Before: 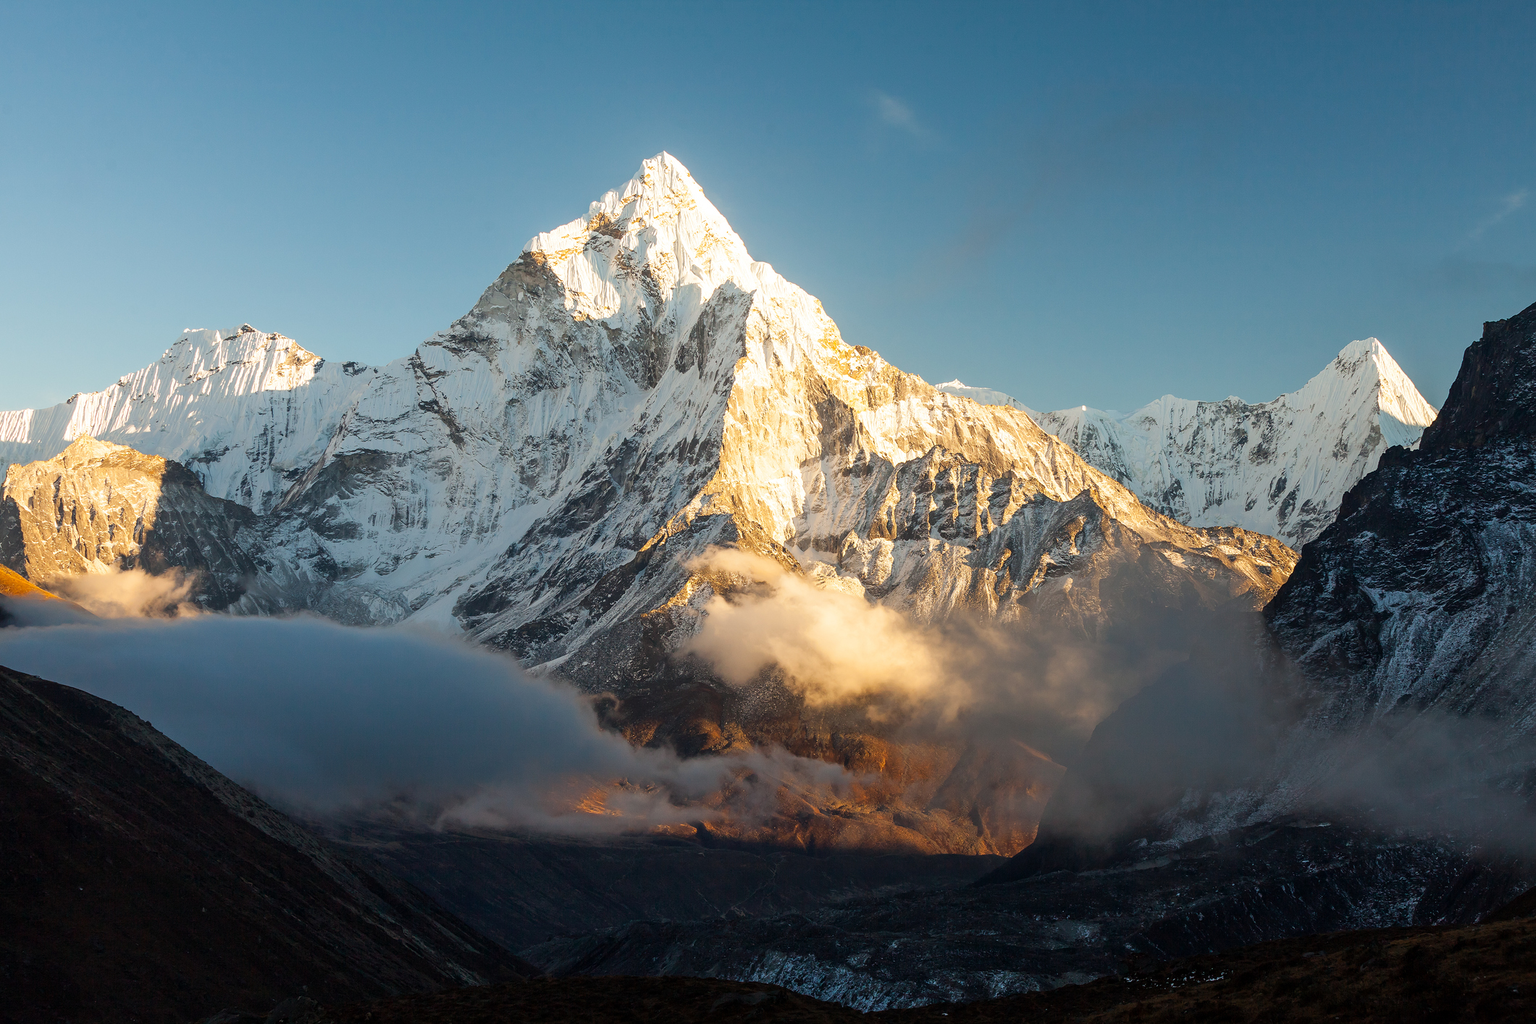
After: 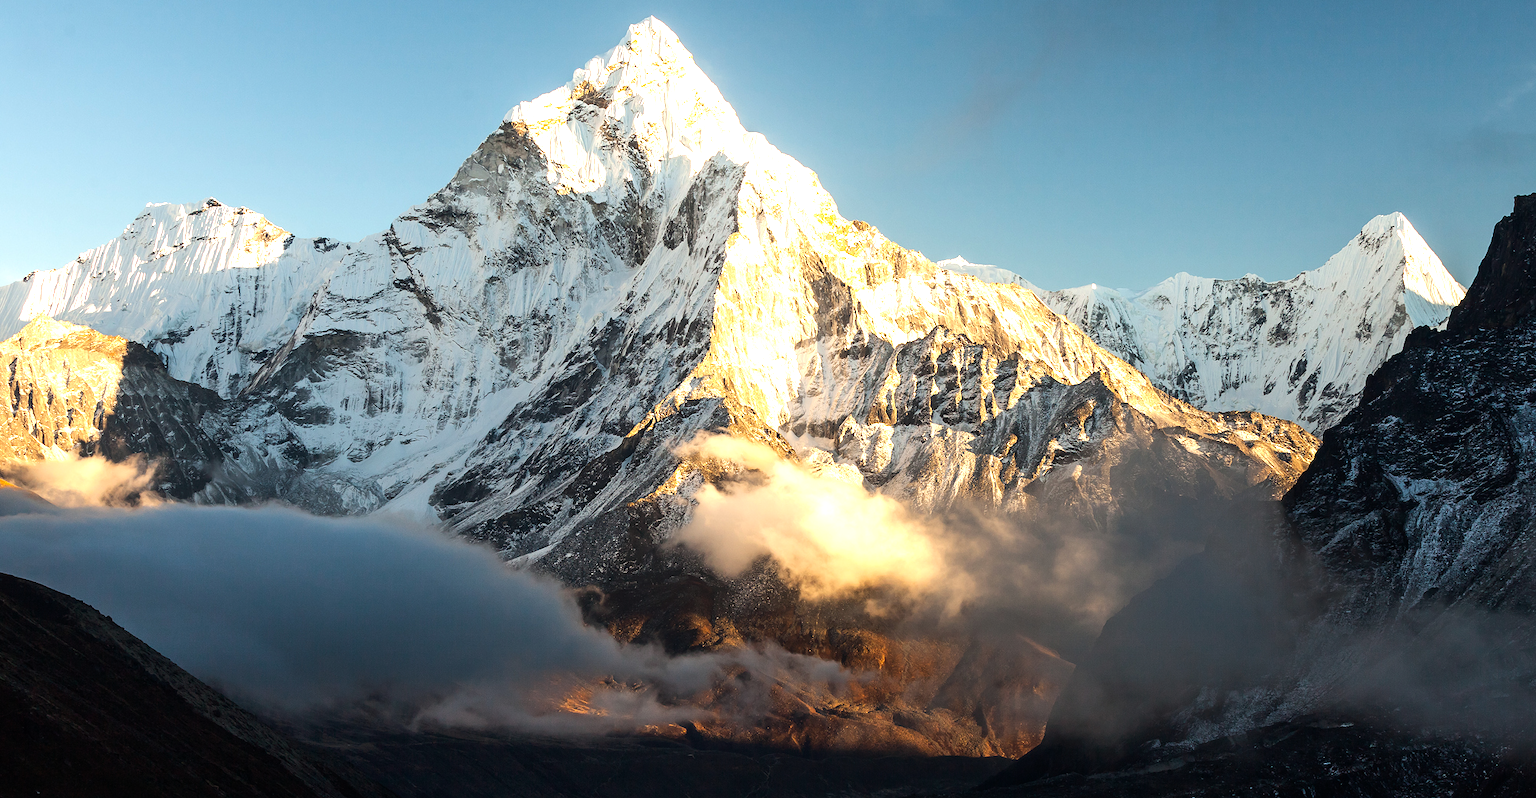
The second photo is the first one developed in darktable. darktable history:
tone equalizer: -8 EV -0.75 EV, -7 EV -0.7 EV, -6 EV -0.6 EV, -5 EV -0.4 EV, -3 EV 0.4 EV, -2 EV 0.6 EV, -1 EV 0.7 EV, +0 EV 0.75 EV, edges refinement/feathering 500, mask exposure compensation -1.57 EV, preserve details no
crop and rotate: left 2.991%, top 13.302%, right 1.981%, bottom 12.636%
